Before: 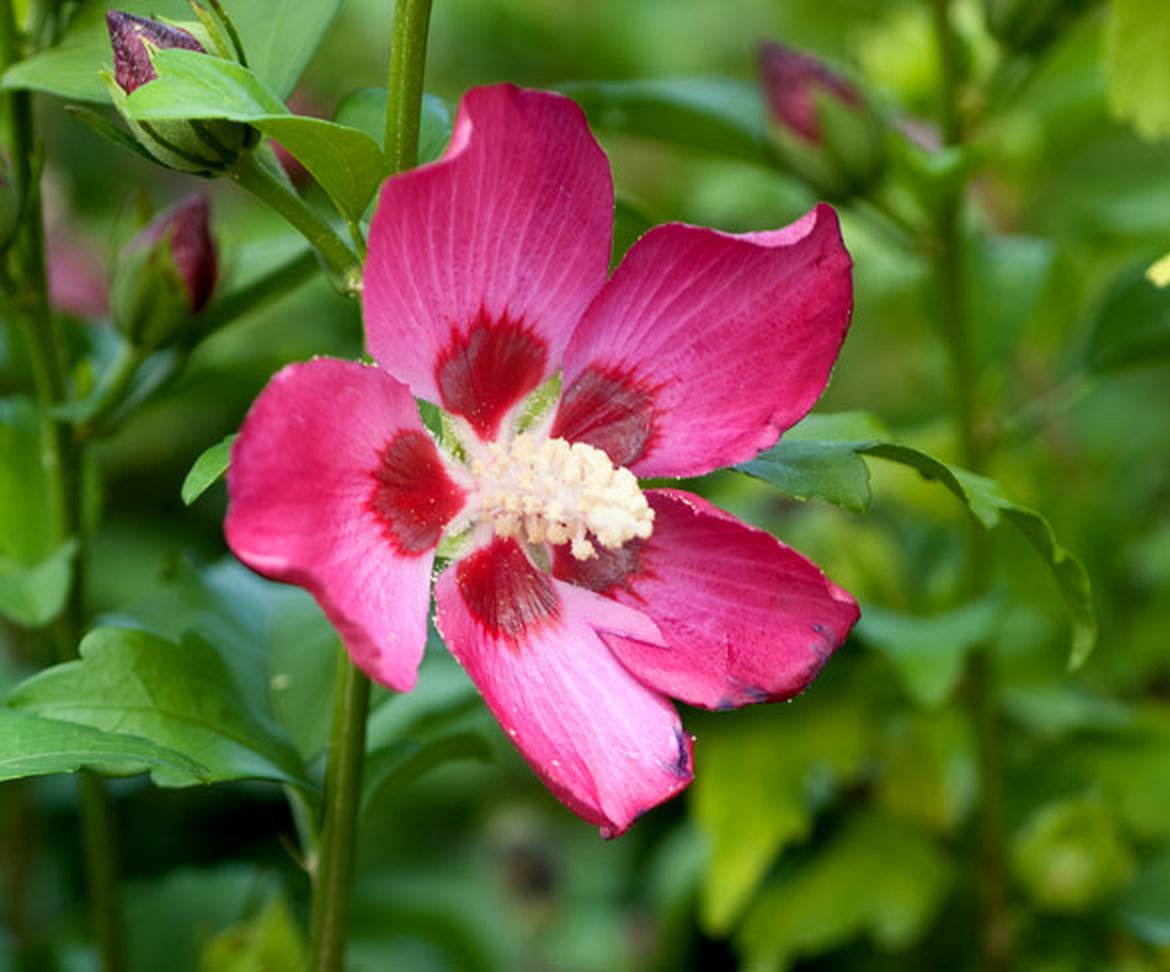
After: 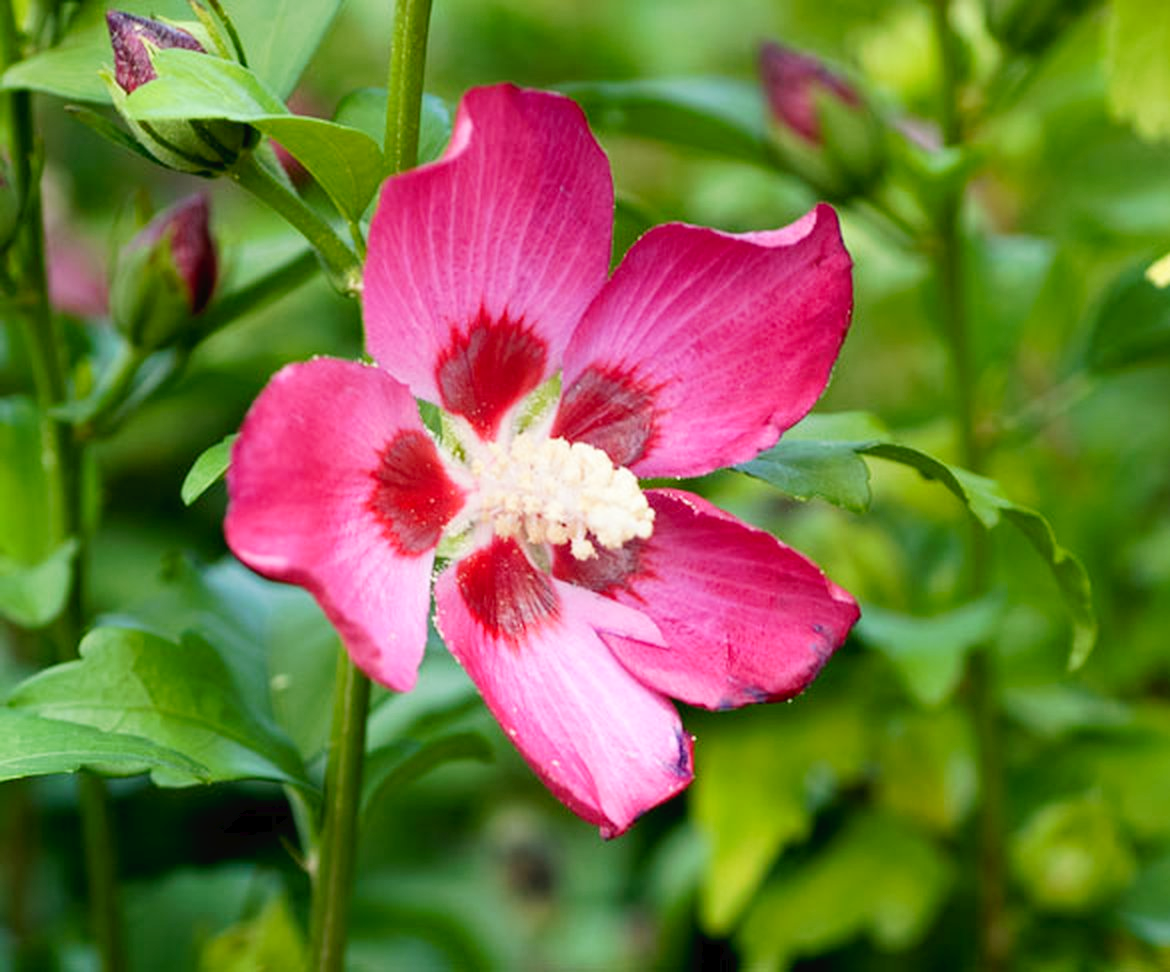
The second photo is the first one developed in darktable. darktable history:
tone curve: curves: ch0 [(0, 0) (0.003, 0.019) (0.011, 0.022) (0.025, 0.025) (0.044, 0.04) (0.069, 0.069) (0.1, 0.108) (0.136, 0.152) (0.177, 0.199) (0.224, 0.26) (0.277, 0.321) (0.335, 0.392) (0.399, 0.472) (0.468, 0.547) (0.543, 0.624) (0.623, 0.713) (0.709, 0.786) (0.801, 0.865) (0.898, 0.939) (1, 1)], preserve colors none
